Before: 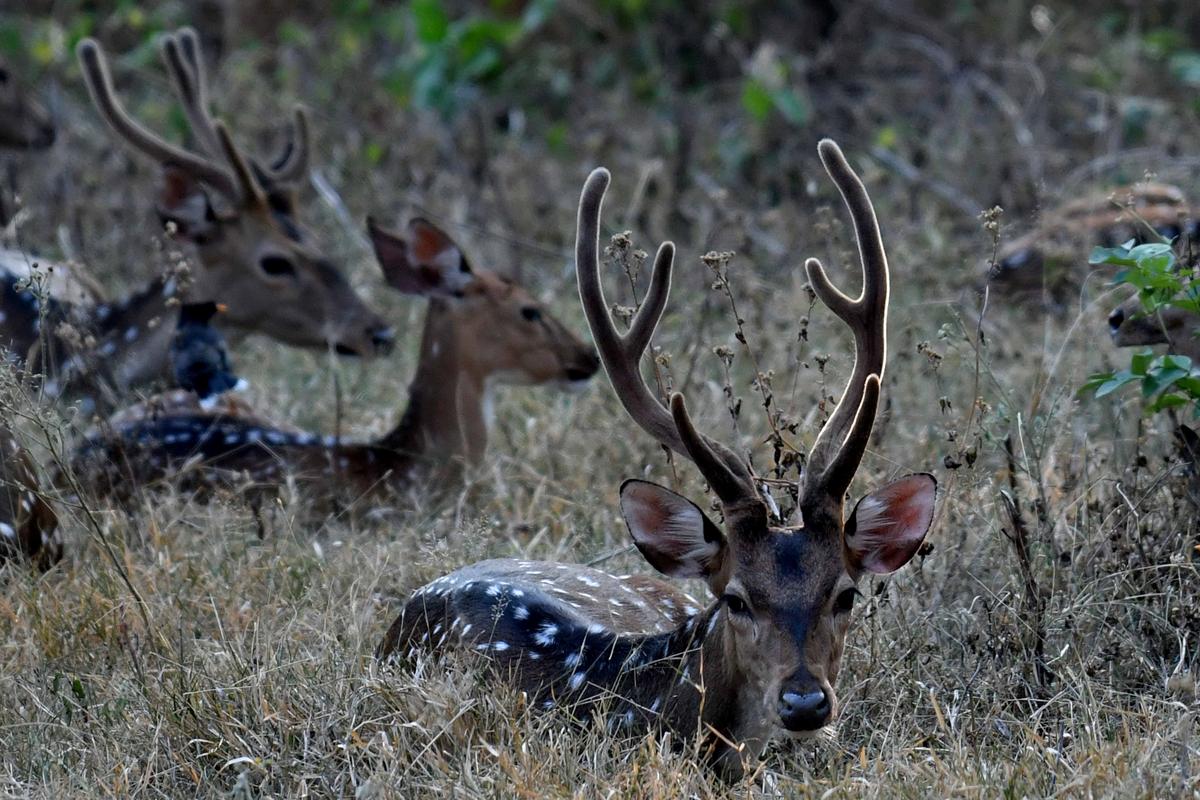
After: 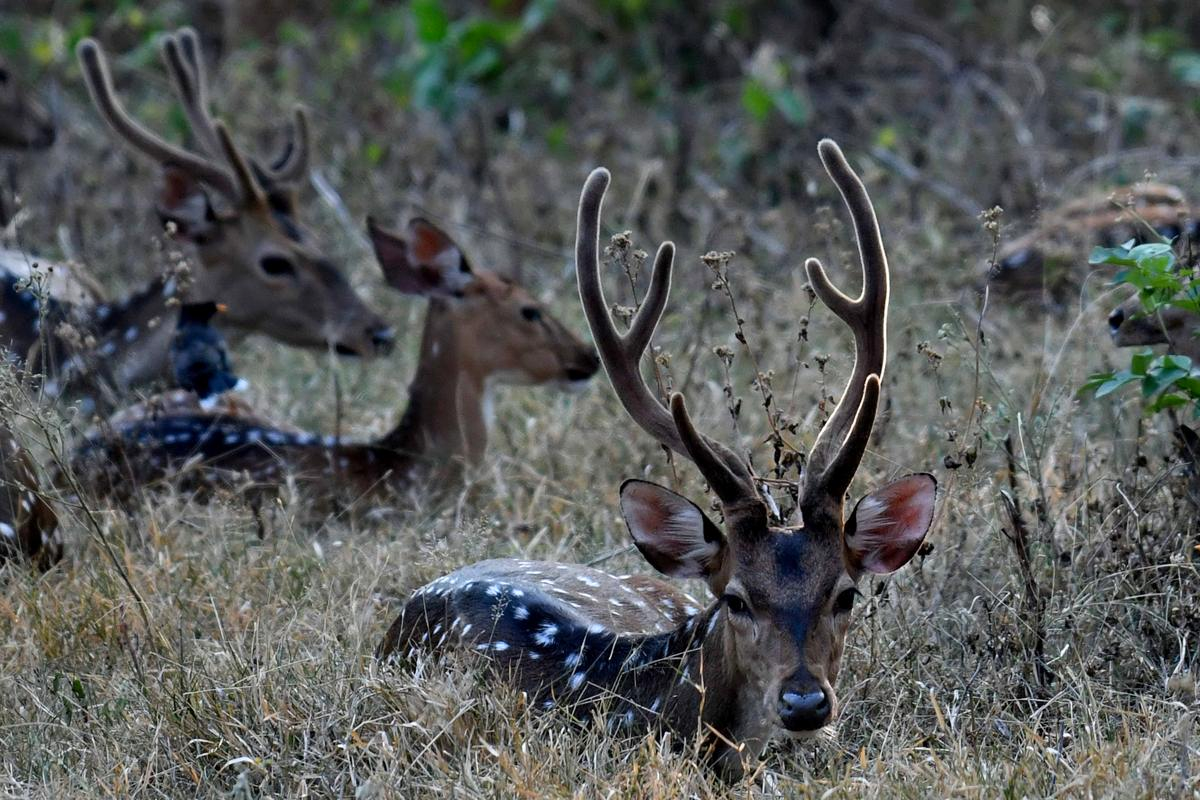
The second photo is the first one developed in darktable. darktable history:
contrast brightness saturation: contrast 0.095, brightness 0.037, saturation 0.087
